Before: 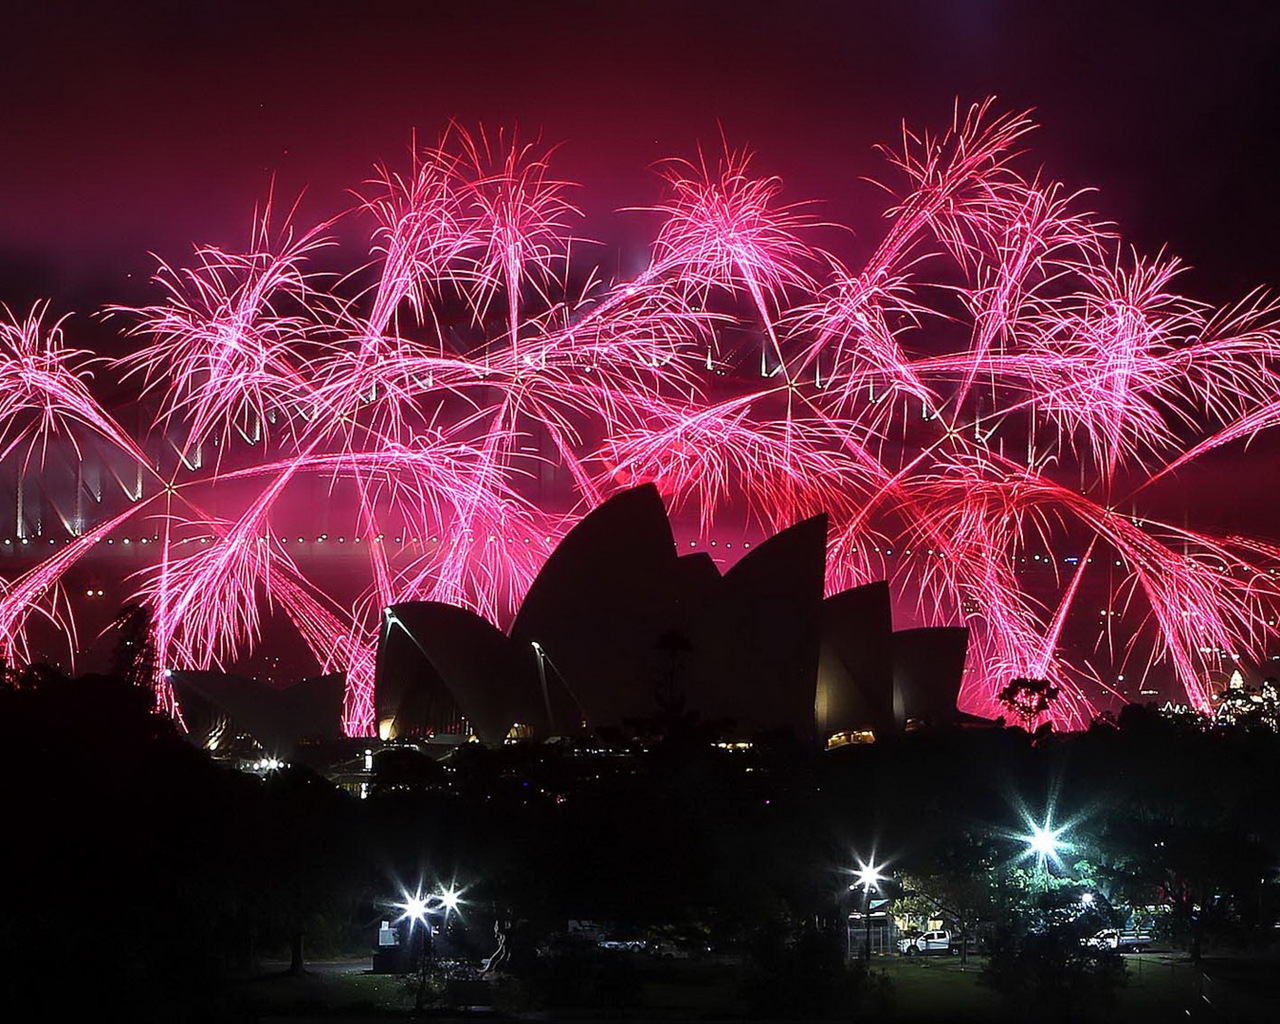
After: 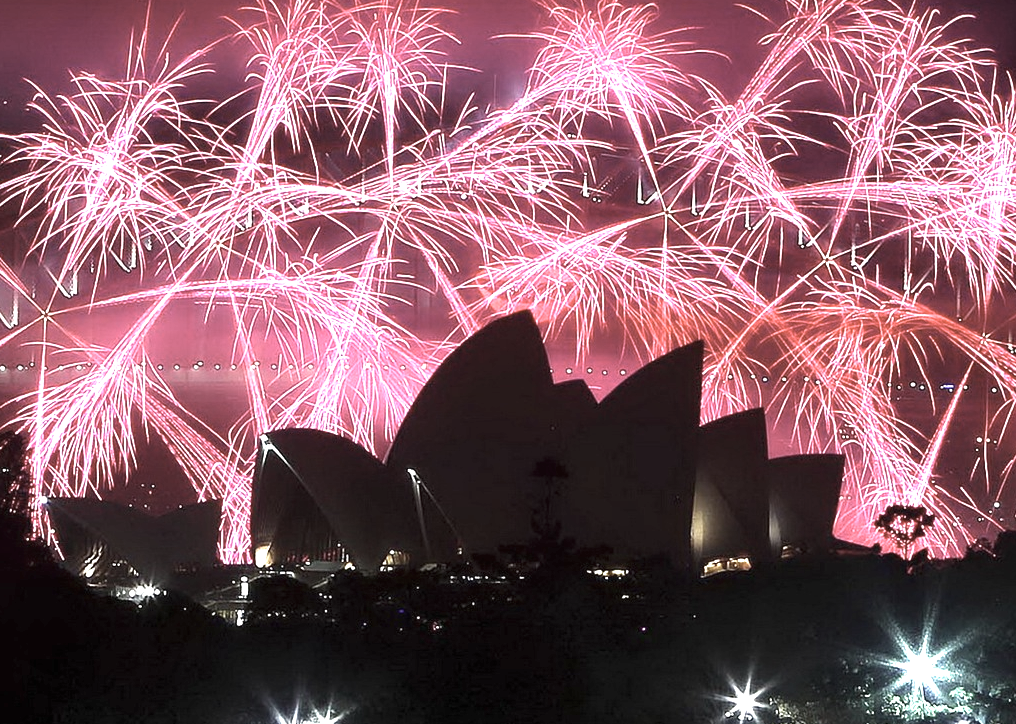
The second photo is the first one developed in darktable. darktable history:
exposure: black level correction 0, exposure 1.45 EV, compensate exposure bias true, compensate highlight preservation false
color correction: saturation 0.57
crop: left 9.712%, top 16.928%, right 10.845%, bottom 12.332%
